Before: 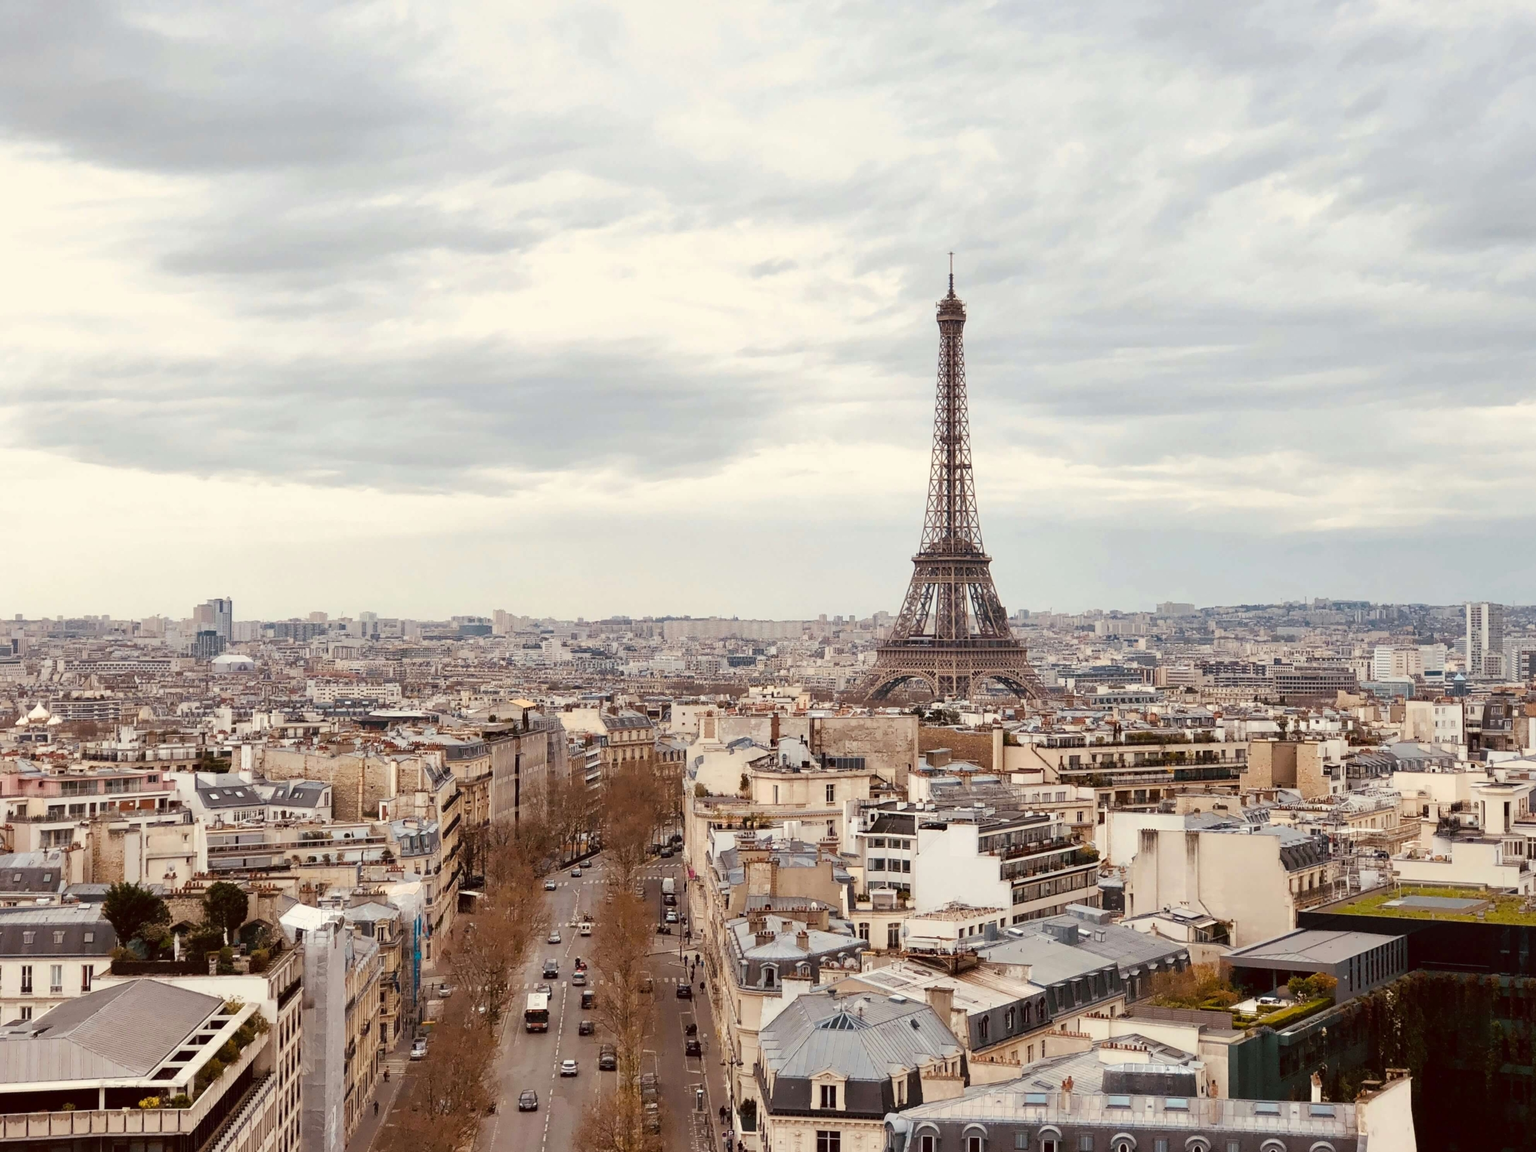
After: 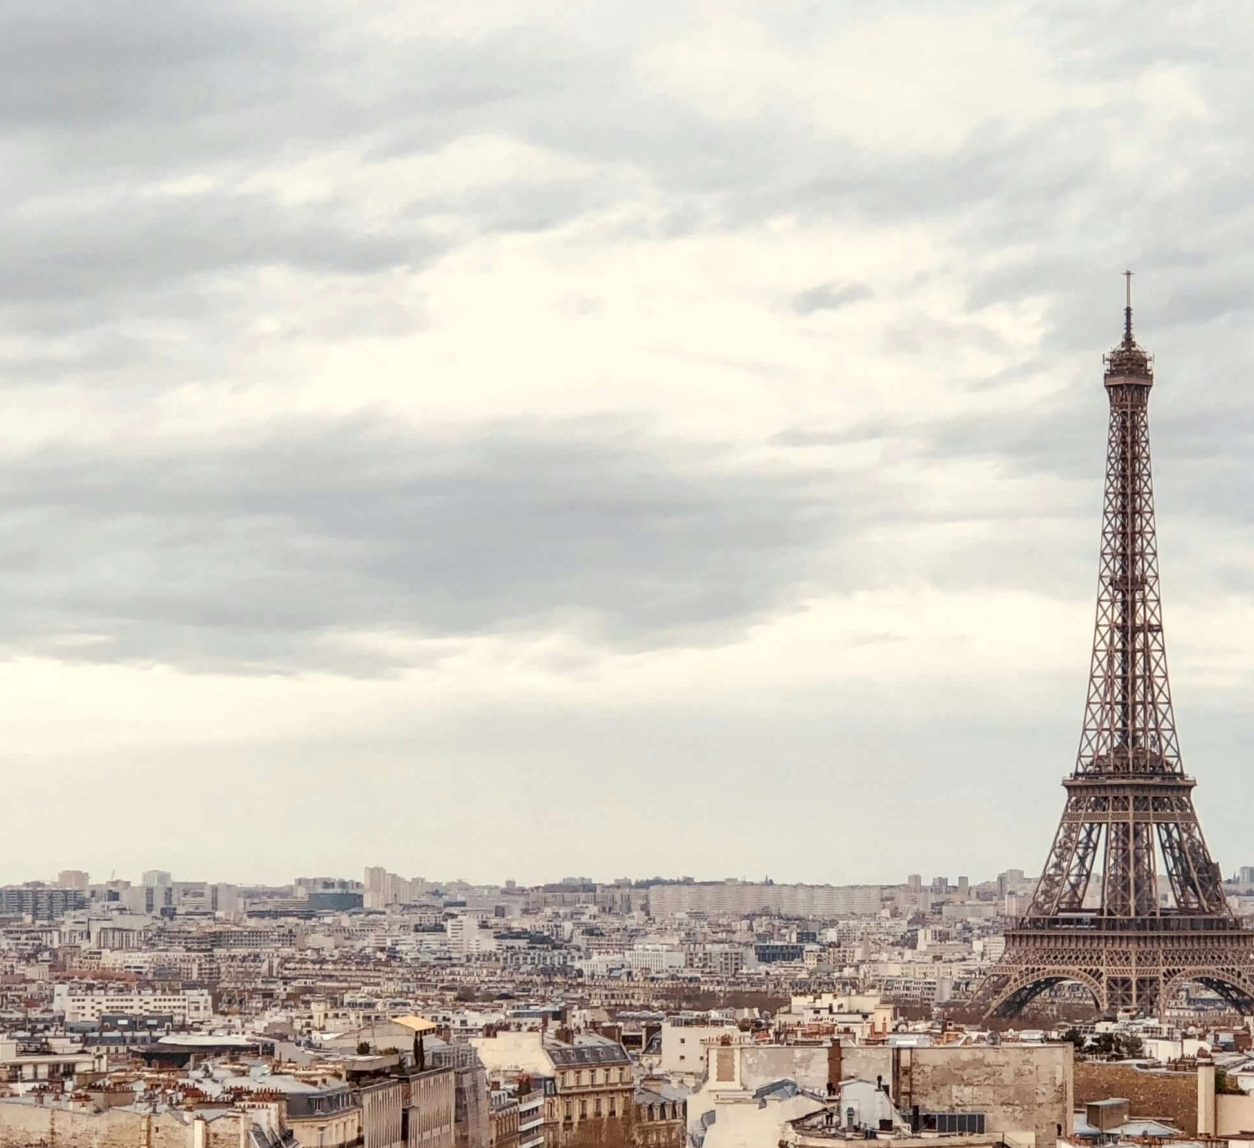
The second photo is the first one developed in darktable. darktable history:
crop: left 17.89%, top 7.78%, right 33.114%, bottom 32.399%
local contrast: on, module defaults
